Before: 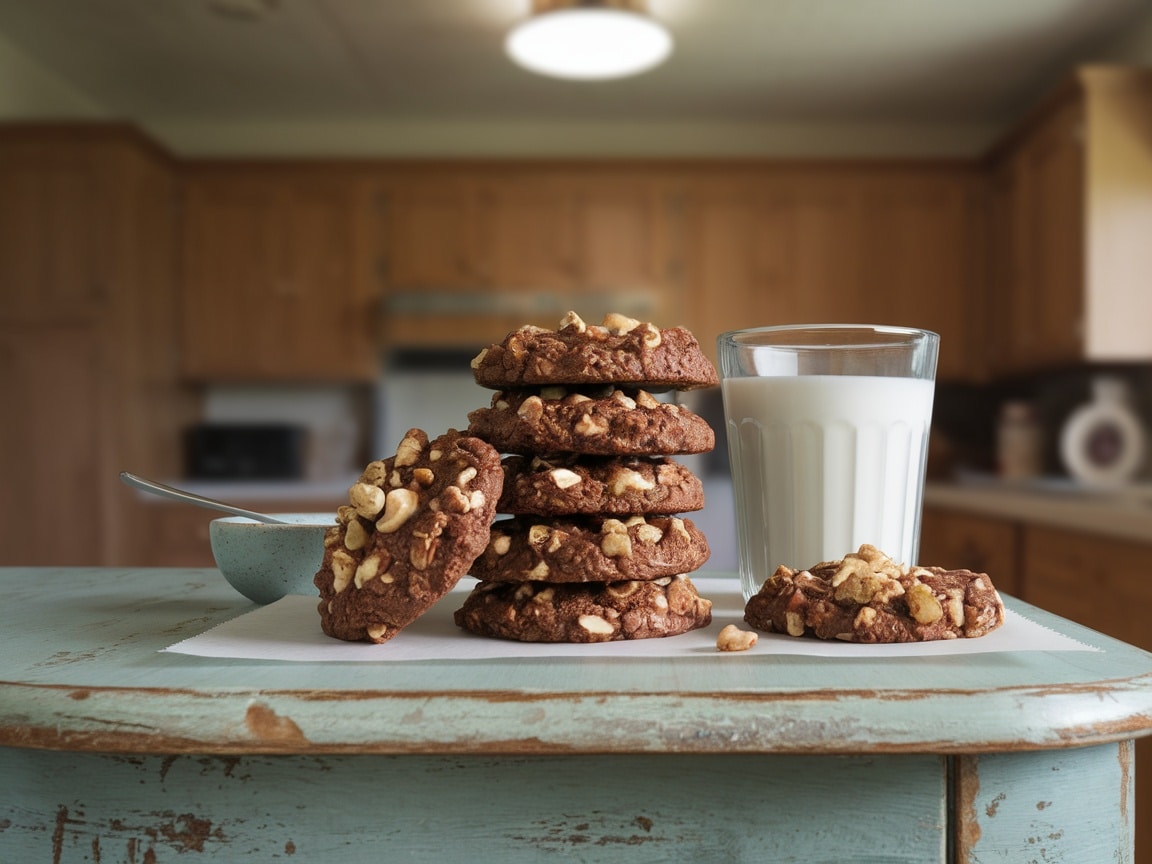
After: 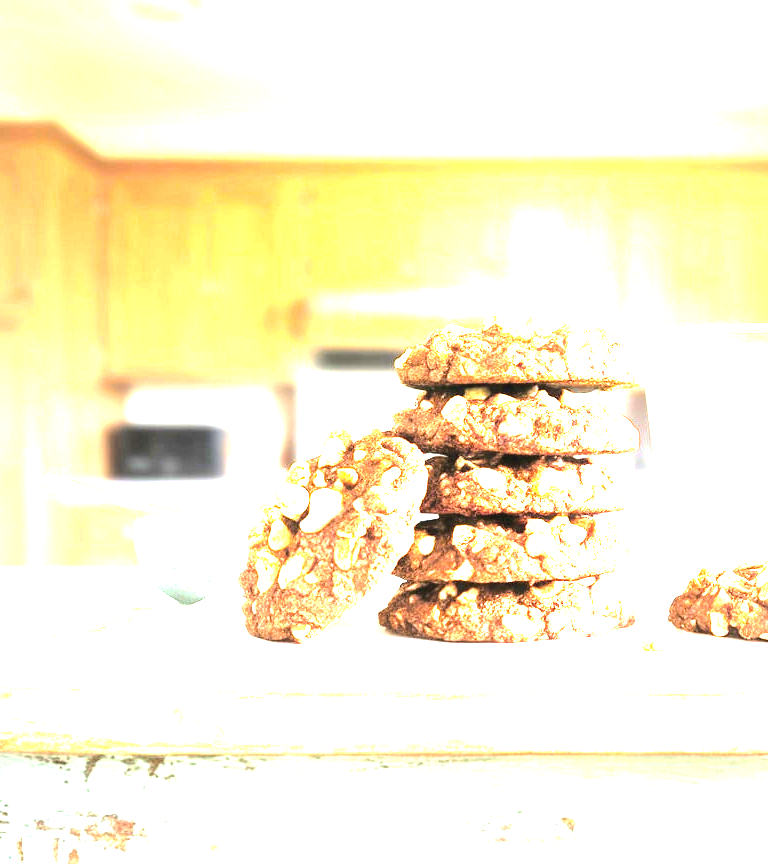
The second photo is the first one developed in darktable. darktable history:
color zones: curves: ch0 [(0, 0.613) (0.01, 0.613) (0.245, 0.448) (0.498, 0.529) (0.642, 0.665) (0.879, 0.777) (0.99, 0.613)]; ch1 [(0, 0) (0.143, 0) (0.286, 0) (0.429, 0) (0.571, 0) (0.714, 0) (0.857, 0)], mix -93.41%
crop and rotate: left 6.617%, right 26.717%
color balance rgb: global offset › luminance 0.71%, perceptual saturation grading › global saturation -11.5%, perceptual brilliance grading › highlights 17.77%, perceptual brilliance grading › mid-tones 31.71%, perceptual brilliance grading › shadows -31.01%, global vibrance 50%
exposure: black level correction 0, exposure 4 EV, compensate exposure bias true, compensate highlight preservation false
